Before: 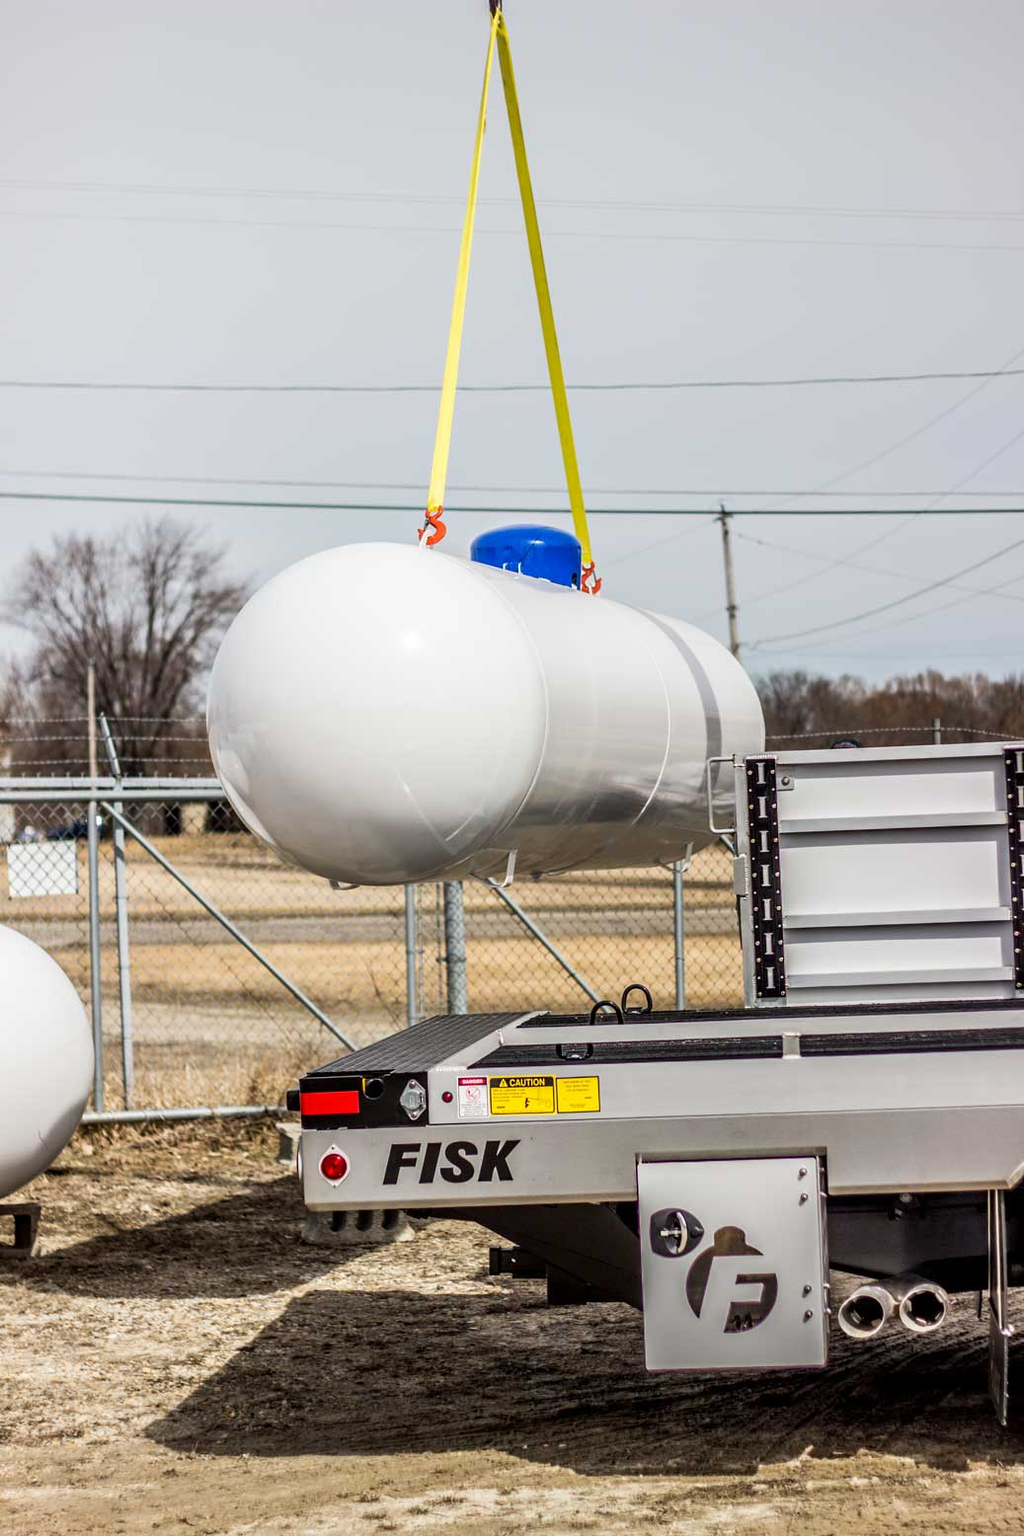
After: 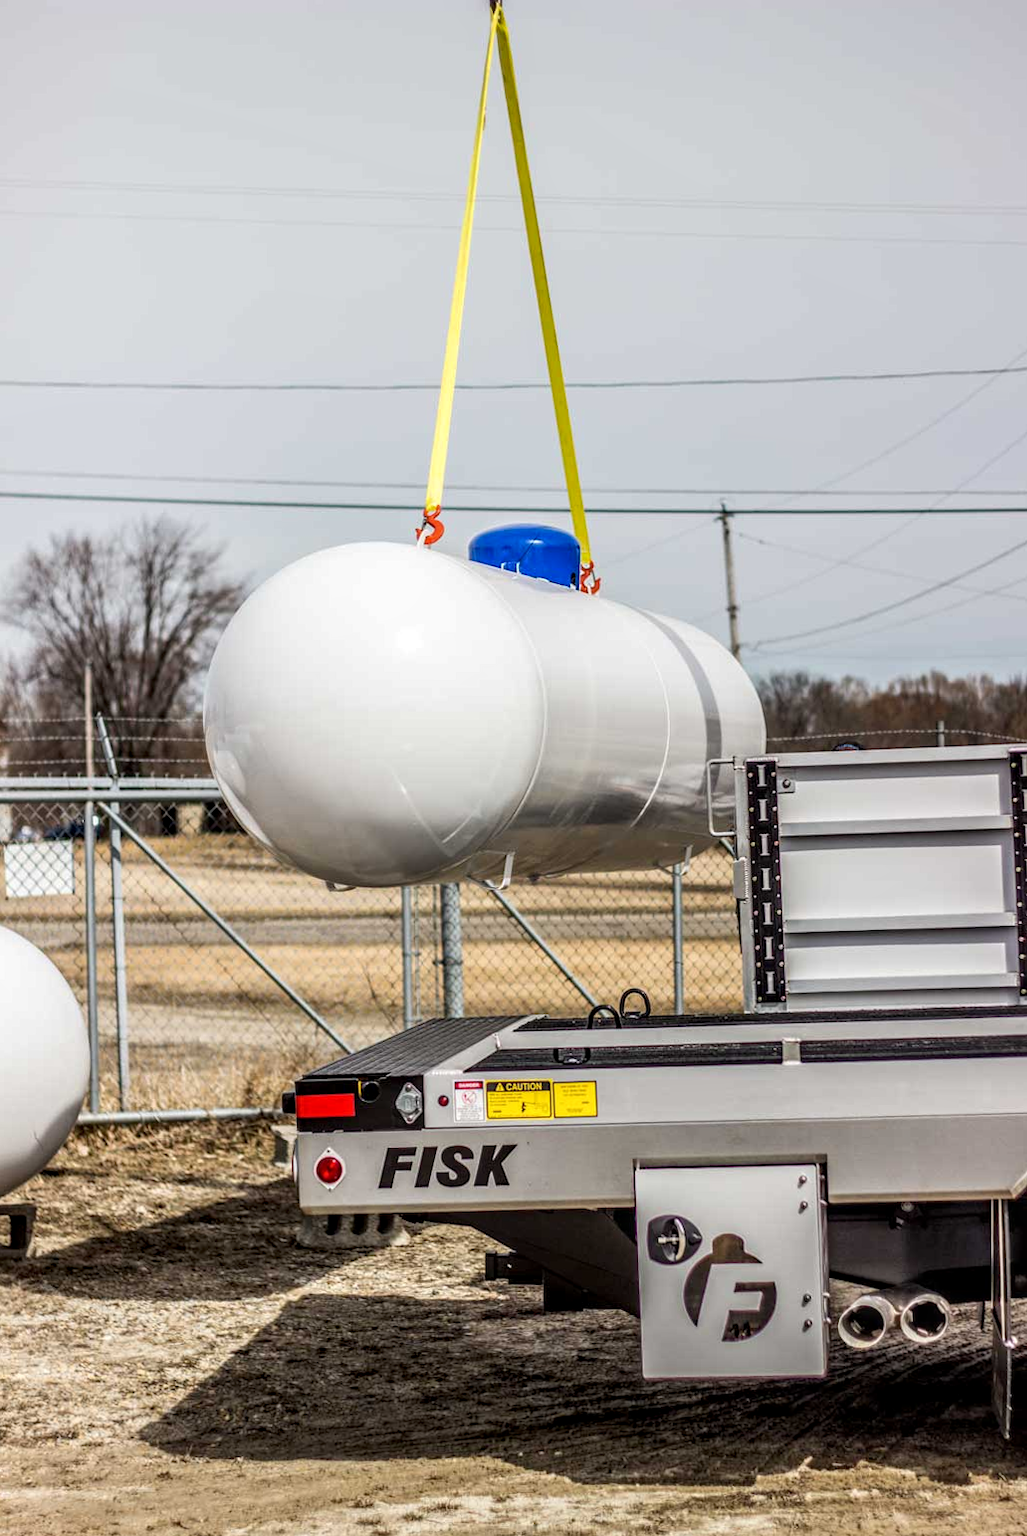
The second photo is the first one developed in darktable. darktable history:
rotate and perspective: rotation 0.192°, lens shift (horizontal) -0.015, crop left 0.005, crop right 0.996, crop top 0.006, crop bottom 0.99
local contrast: on, module defaults
